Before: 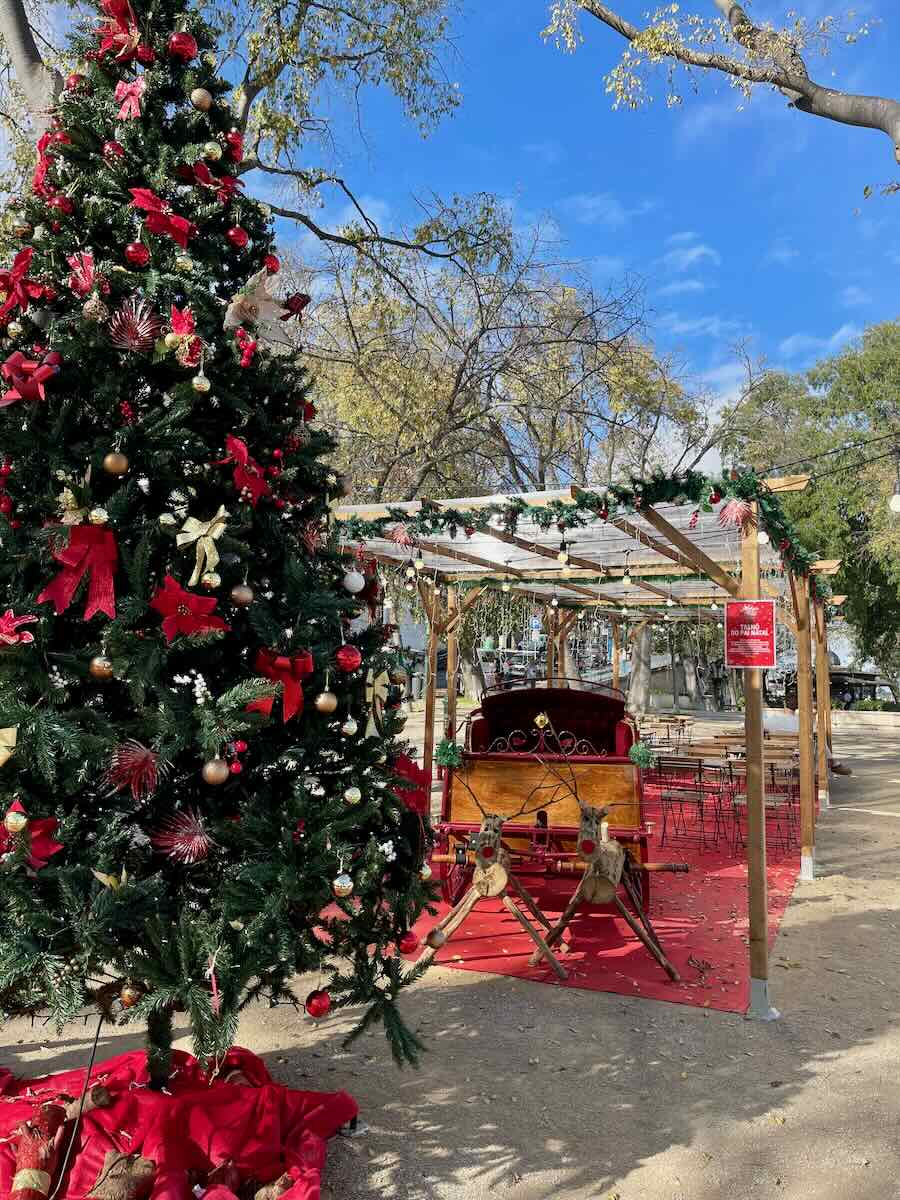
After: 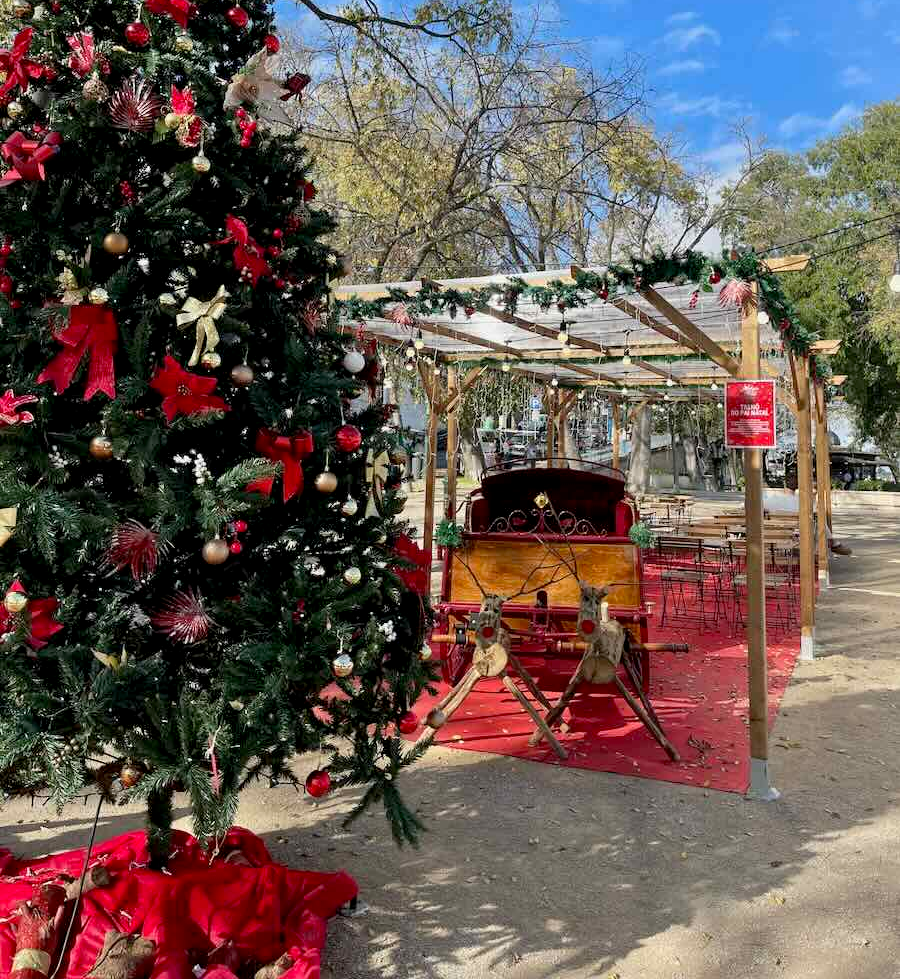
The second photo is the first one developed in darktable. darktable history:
crop and rotate: top 18.413%
